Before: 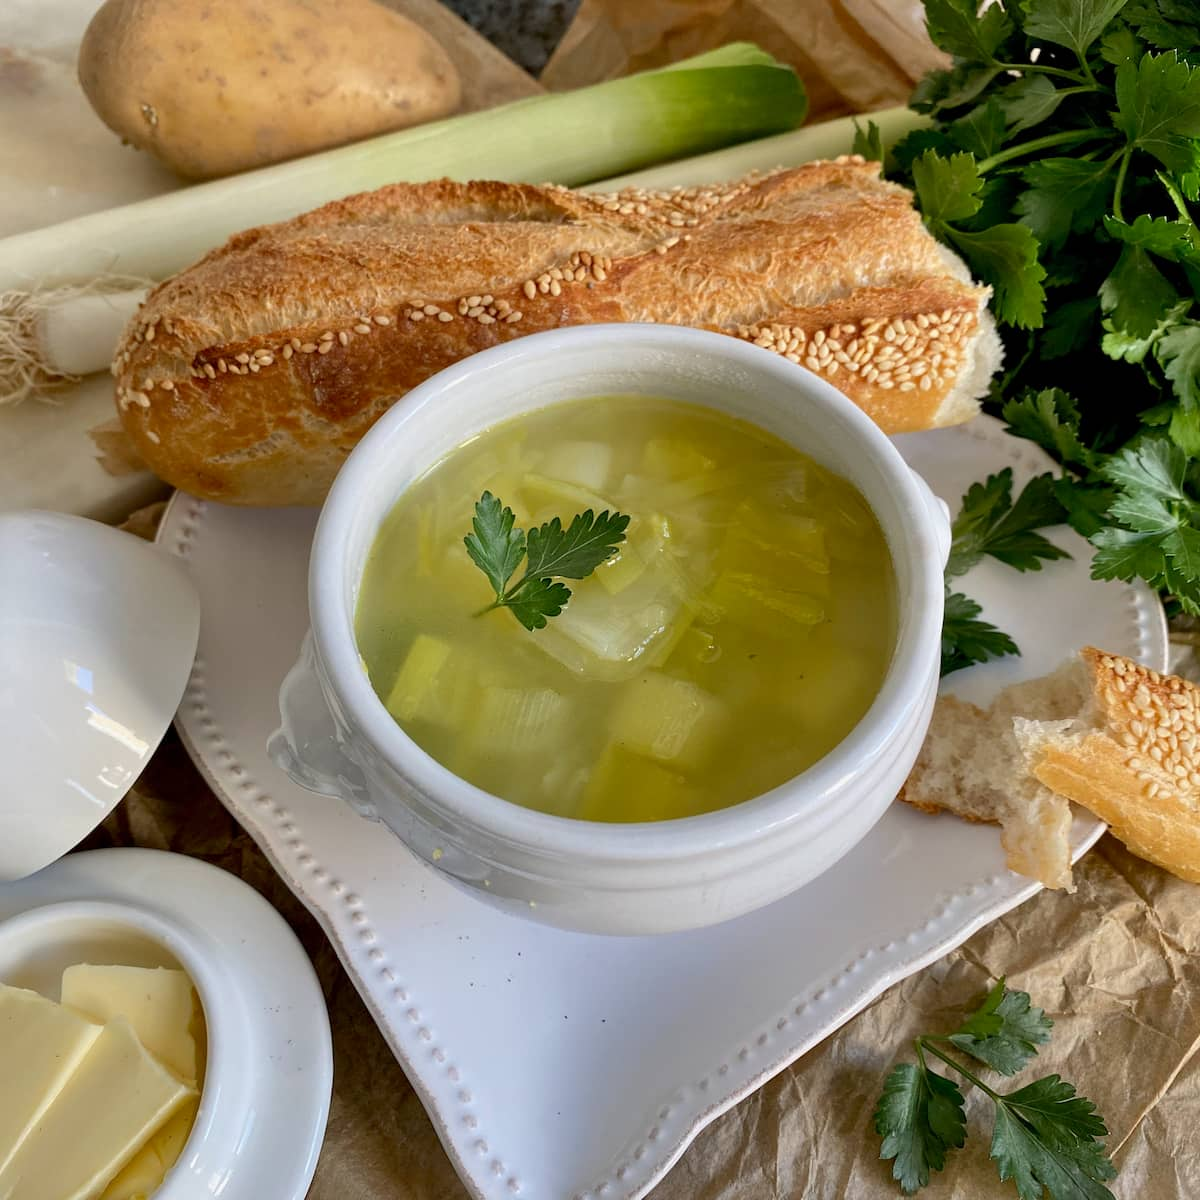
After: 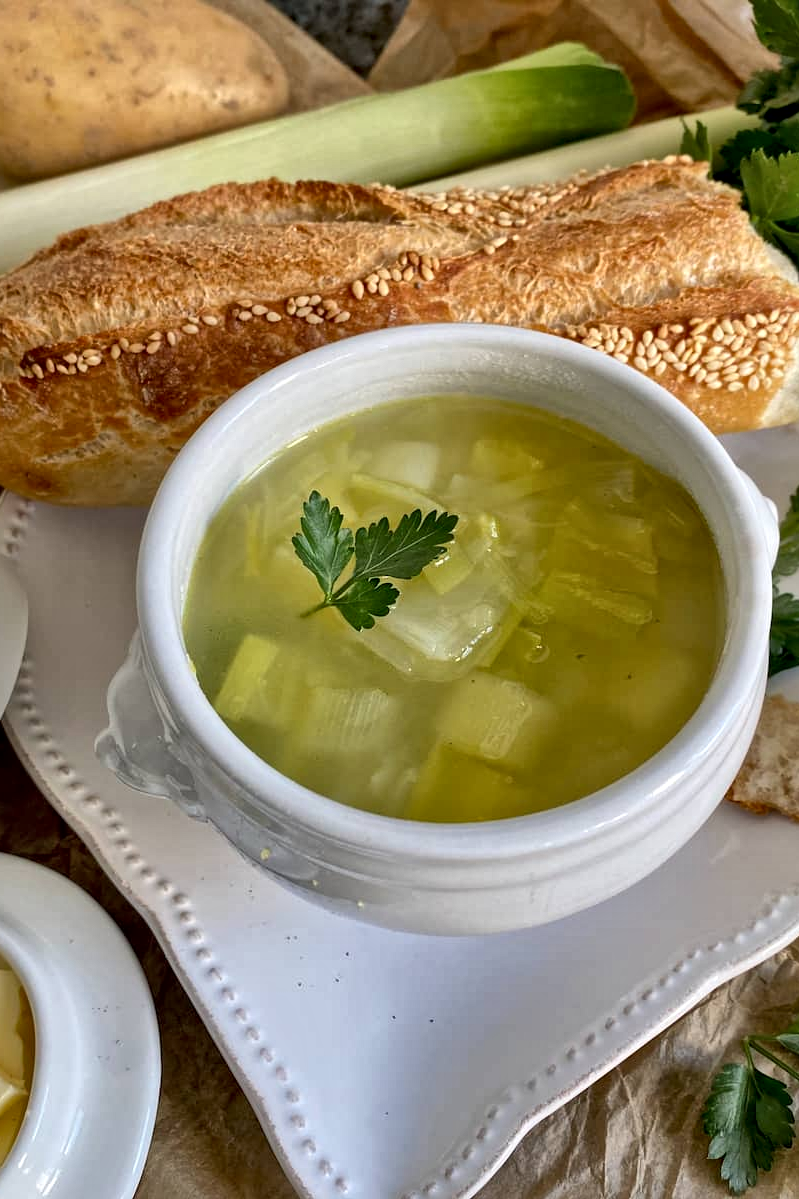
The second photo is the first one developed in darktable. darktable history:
local contrast: mode bilateral grid, contrast 20, coarseness 19, detail 163%, midtone range 0.2
crop and rotate: left 14.385%, right 18.948%
